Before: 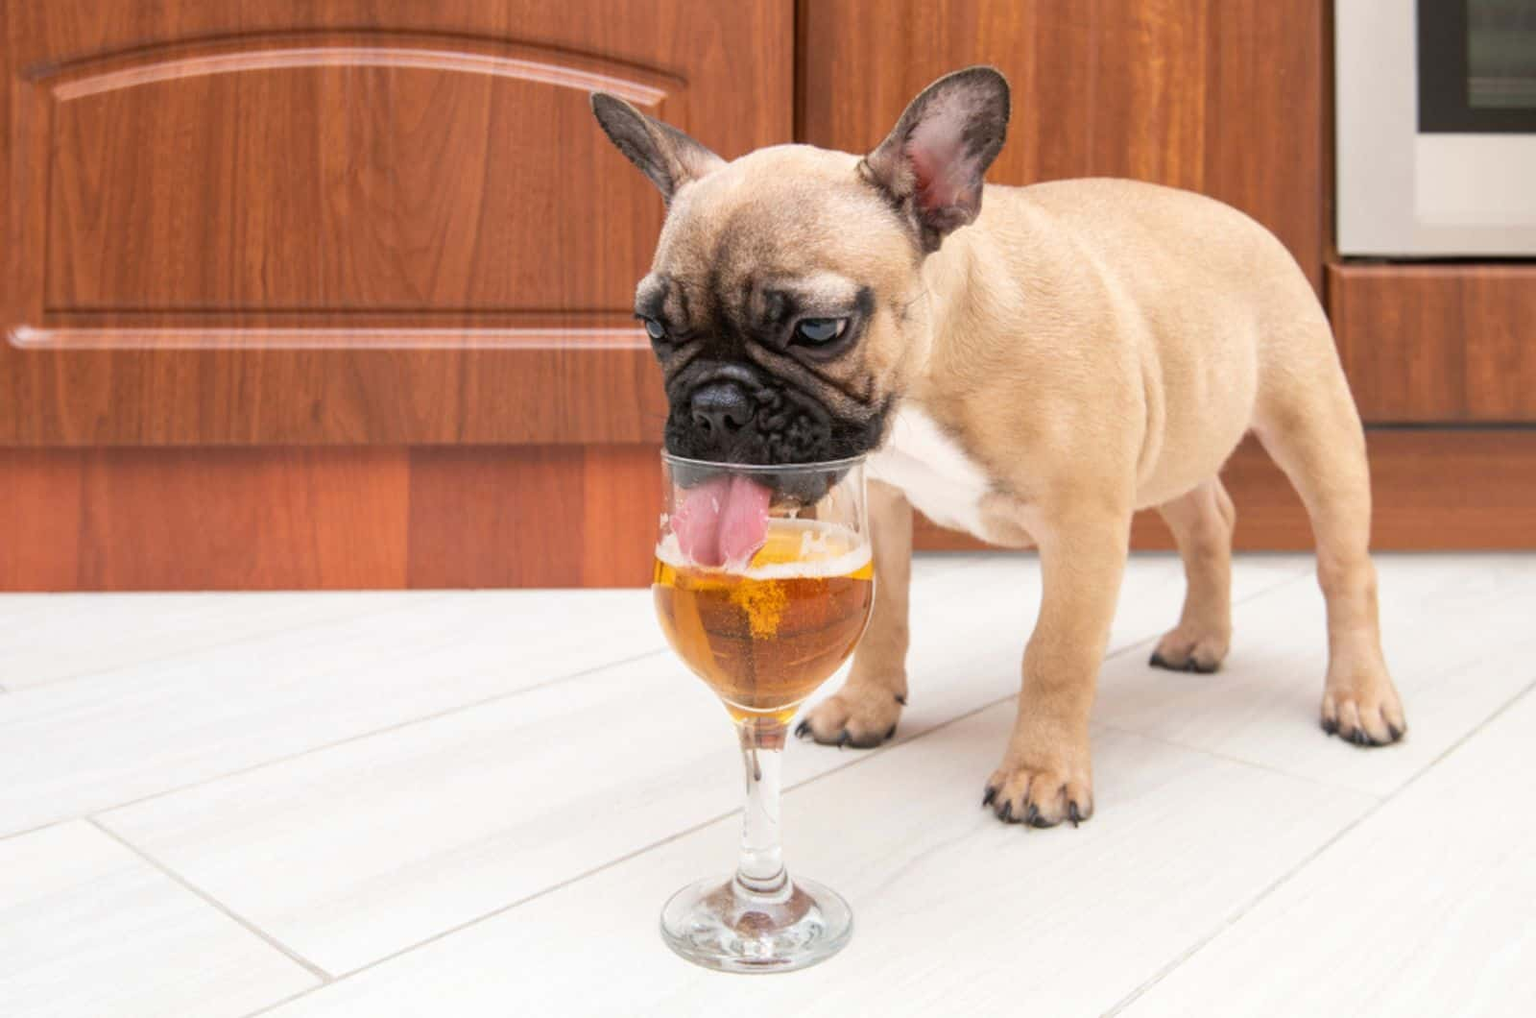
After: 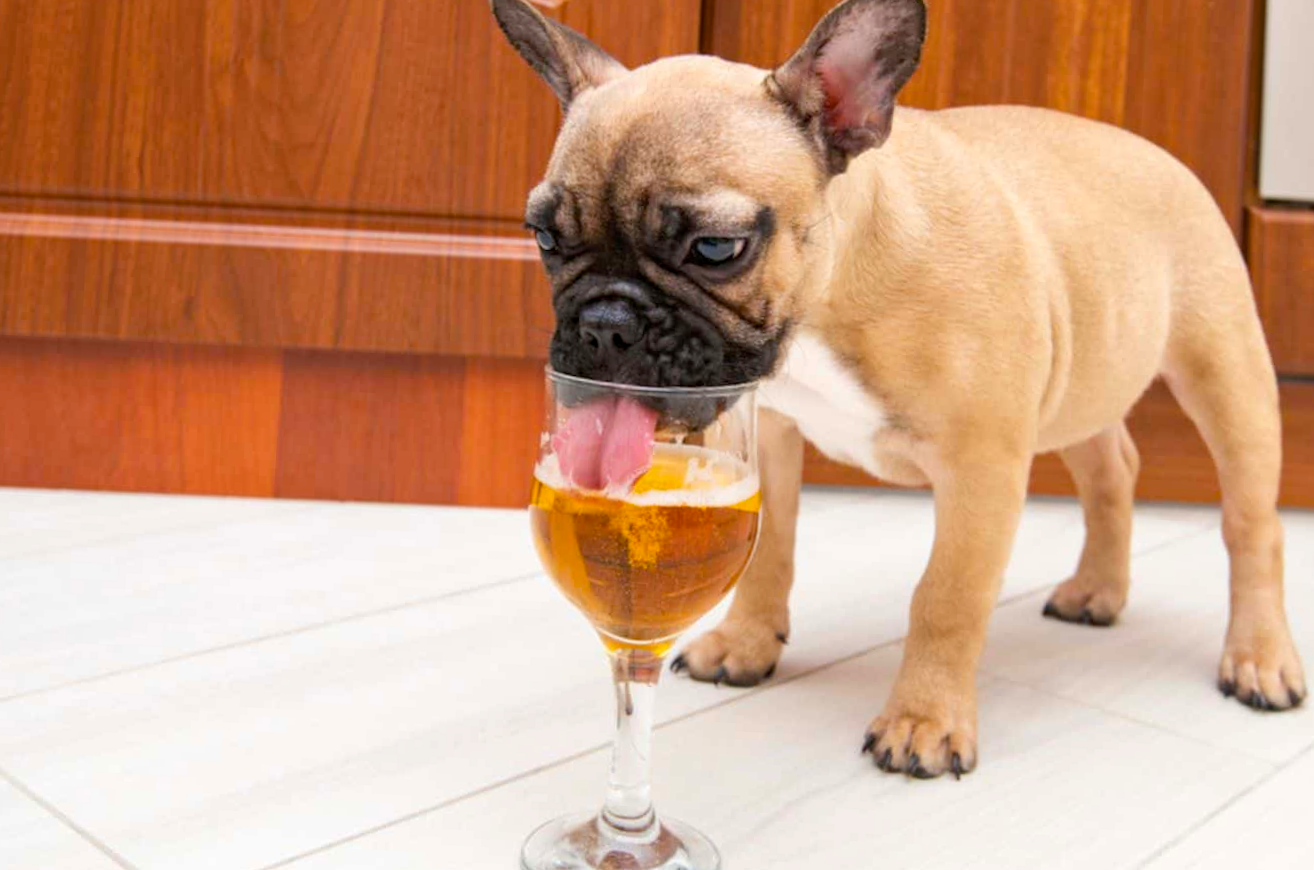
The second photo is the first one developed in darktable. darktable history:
haze removal: compatibility mode true, adaptive false
crop and rotate: angle -3.27°, left 5.211%, top 5.211%, right 4.607%, bottom 4.607%
rotate and perspective: rotation -0.45°, automatic cropping original format, crop left 0.008, crop right 0.992, crop top 0.012, crop bottom 0.988
color balance rgb: perceptual saturation grading › global saturation 20%, global vibrance 10%
